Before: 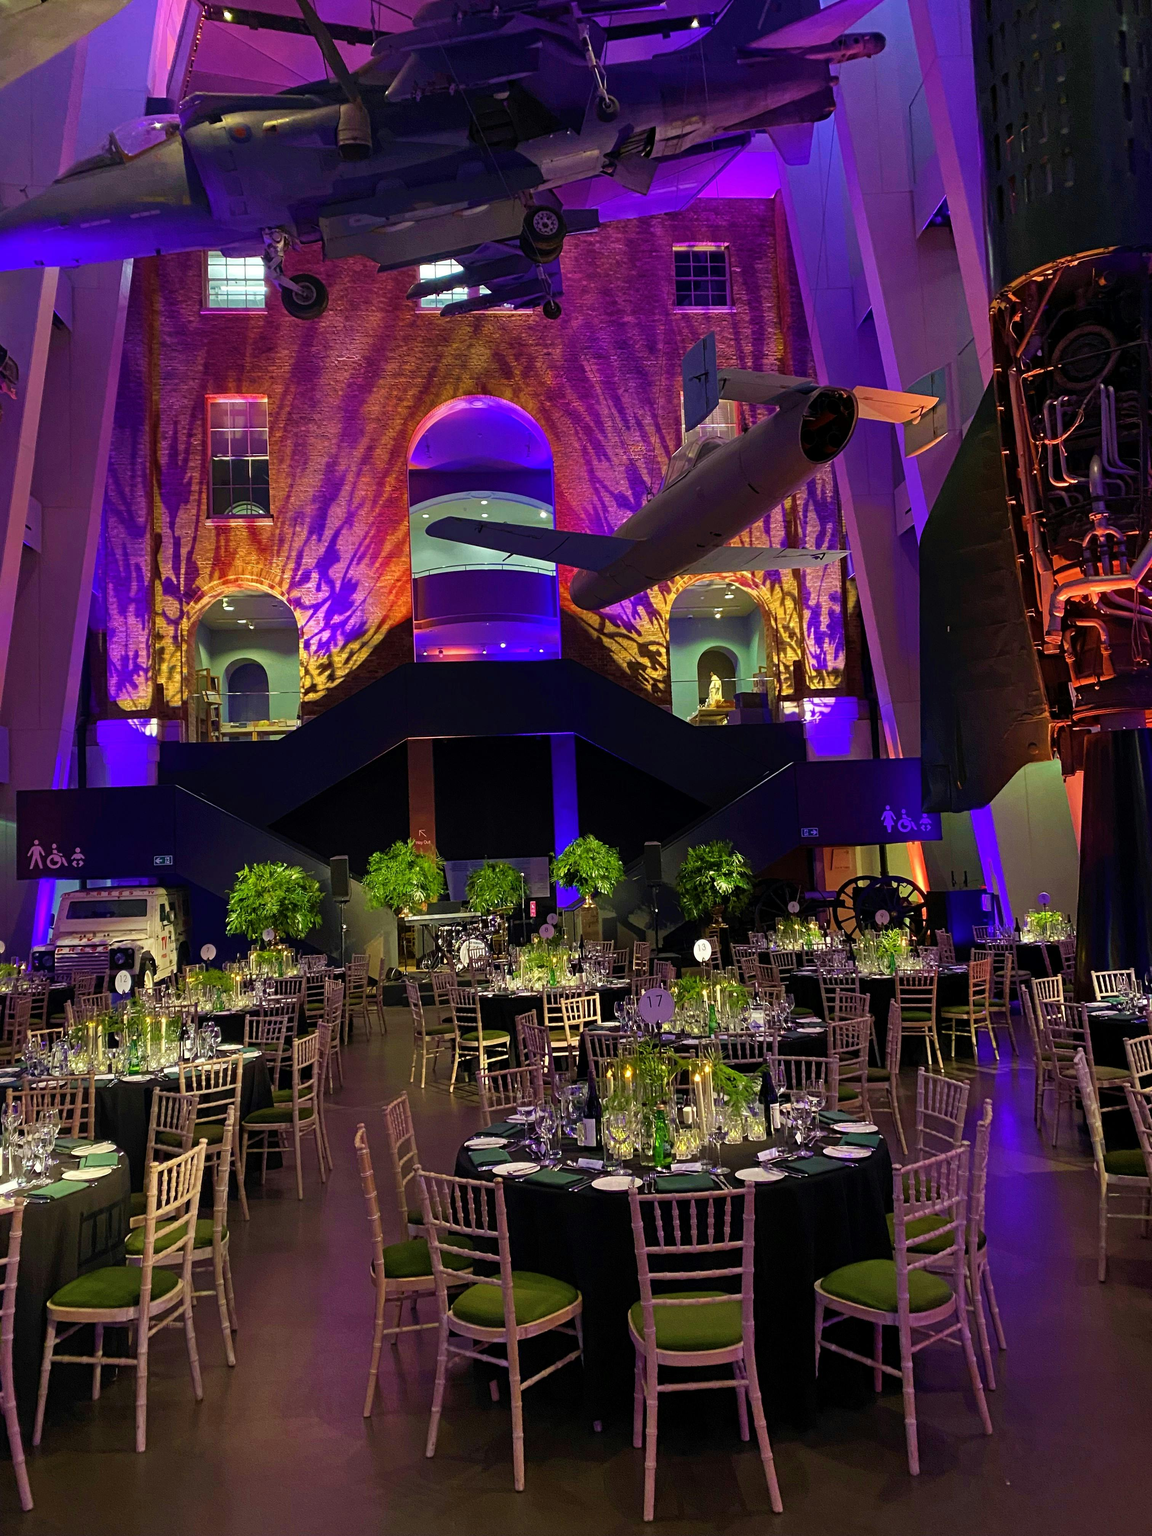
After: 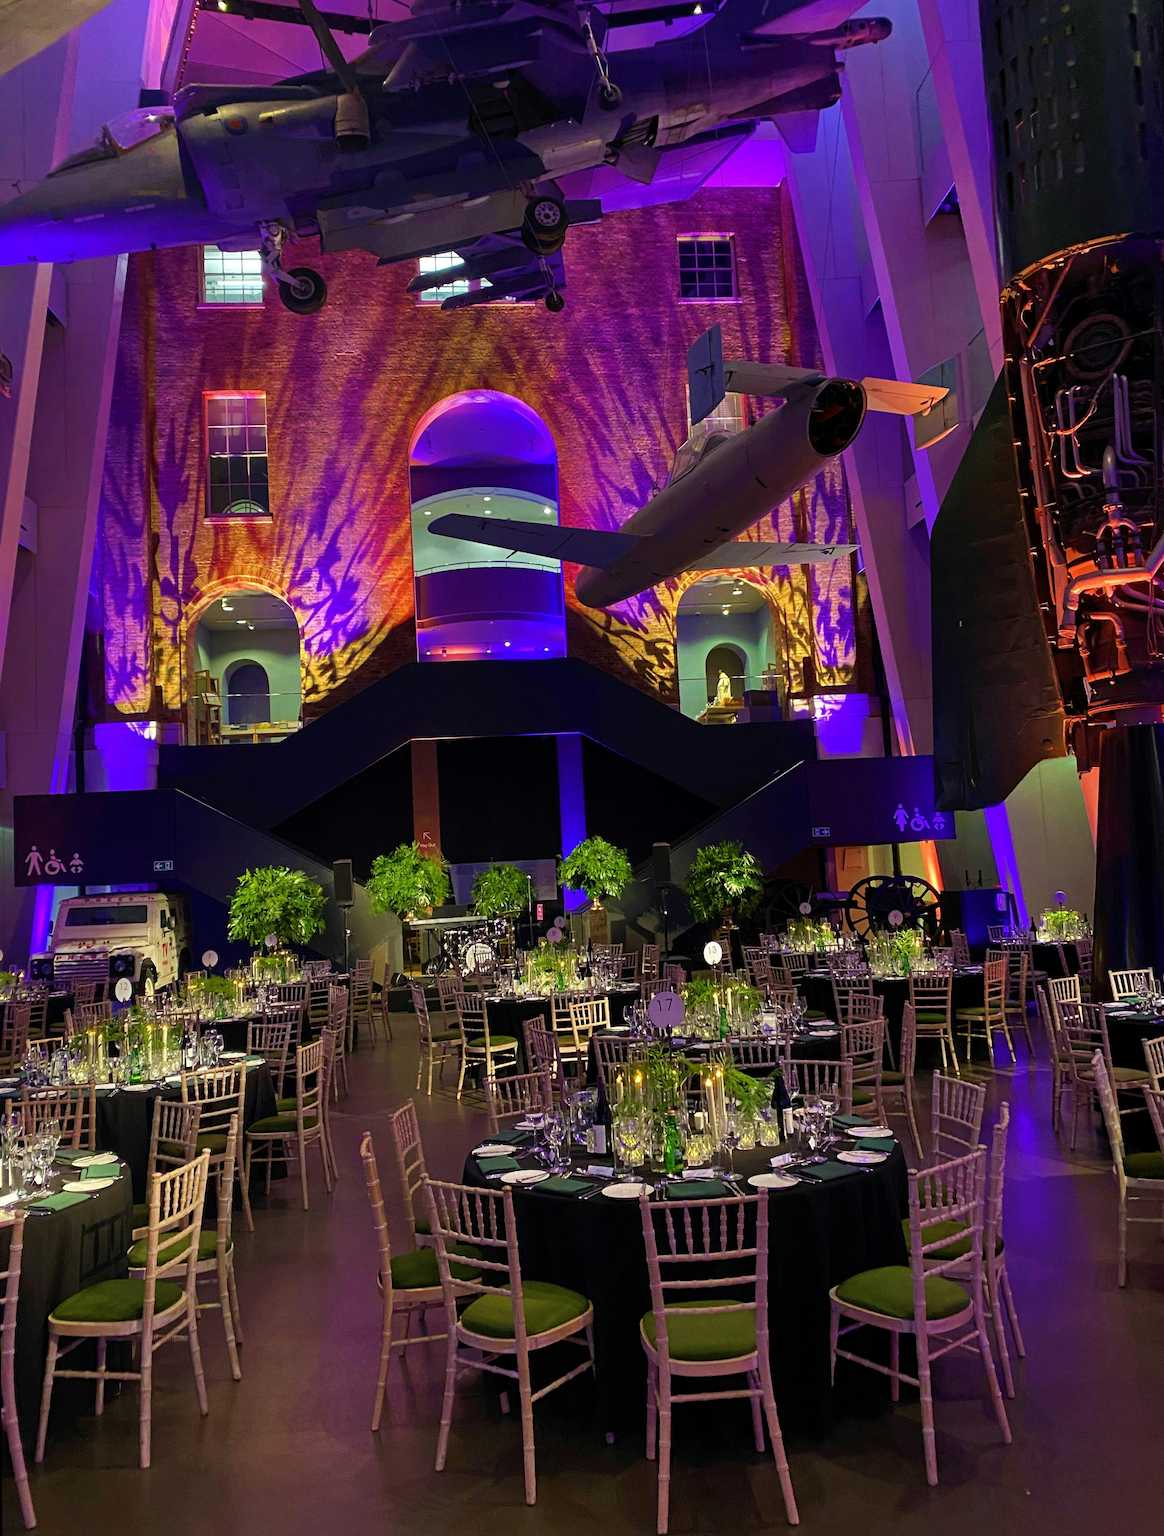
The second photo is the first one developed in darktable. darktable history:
rotate and perspective: rotation -0.45°, automatic cropping original format, crop left 0.008, crop right 0.992, crop top 0.012, crop bottom 0.988
color balance: on, module defaults
